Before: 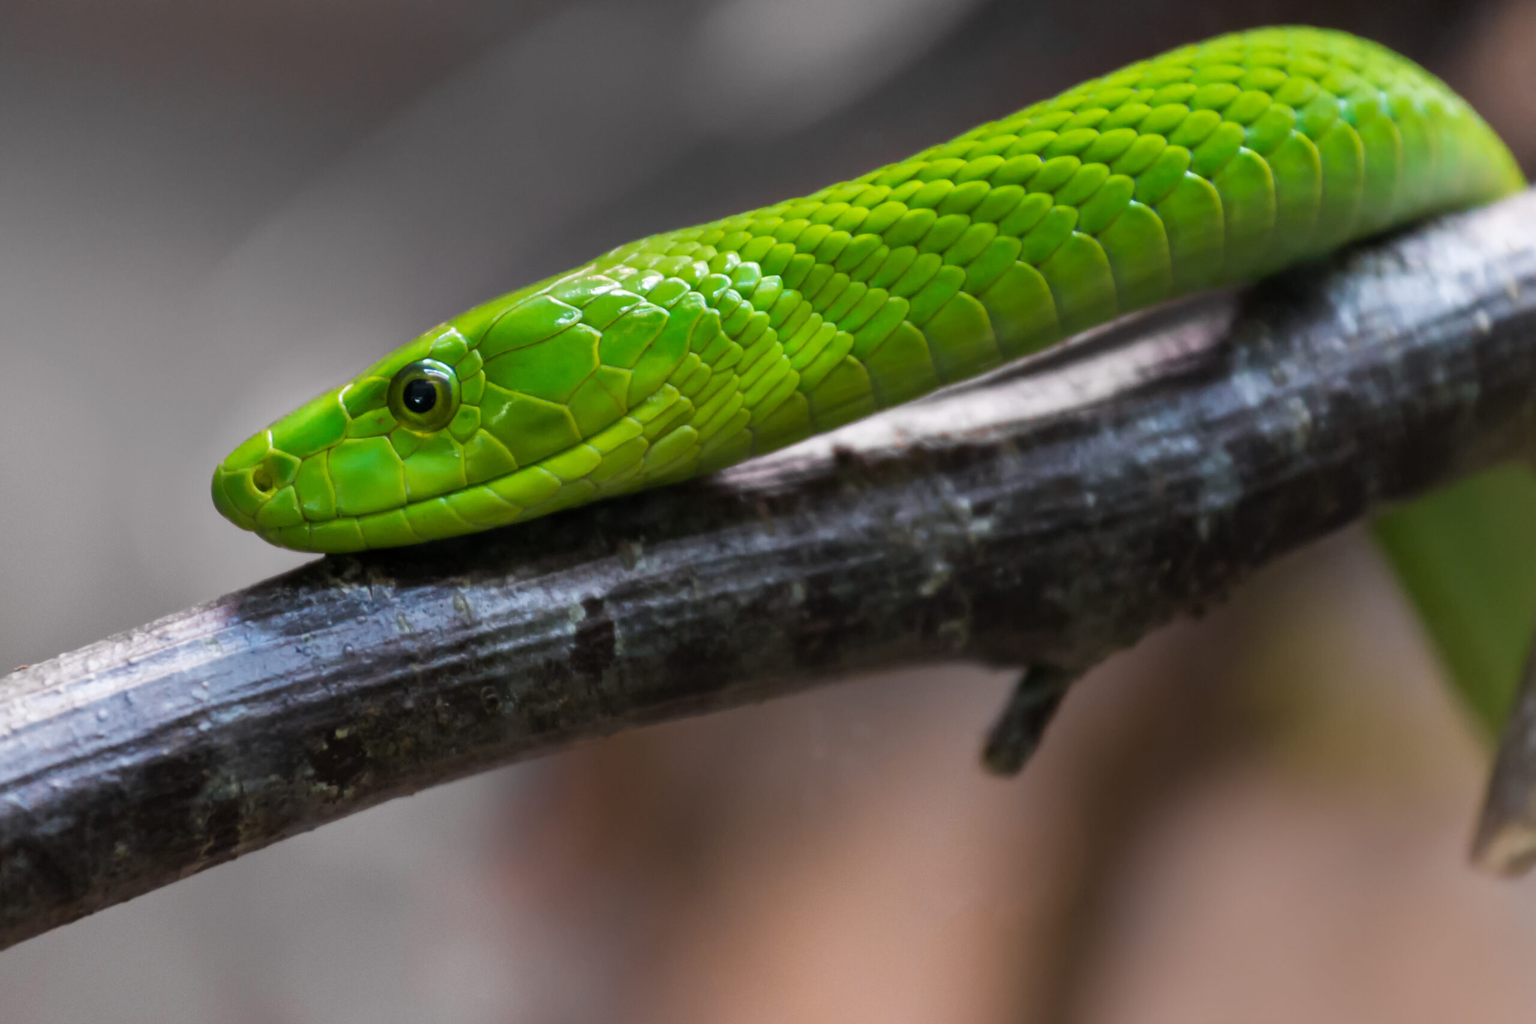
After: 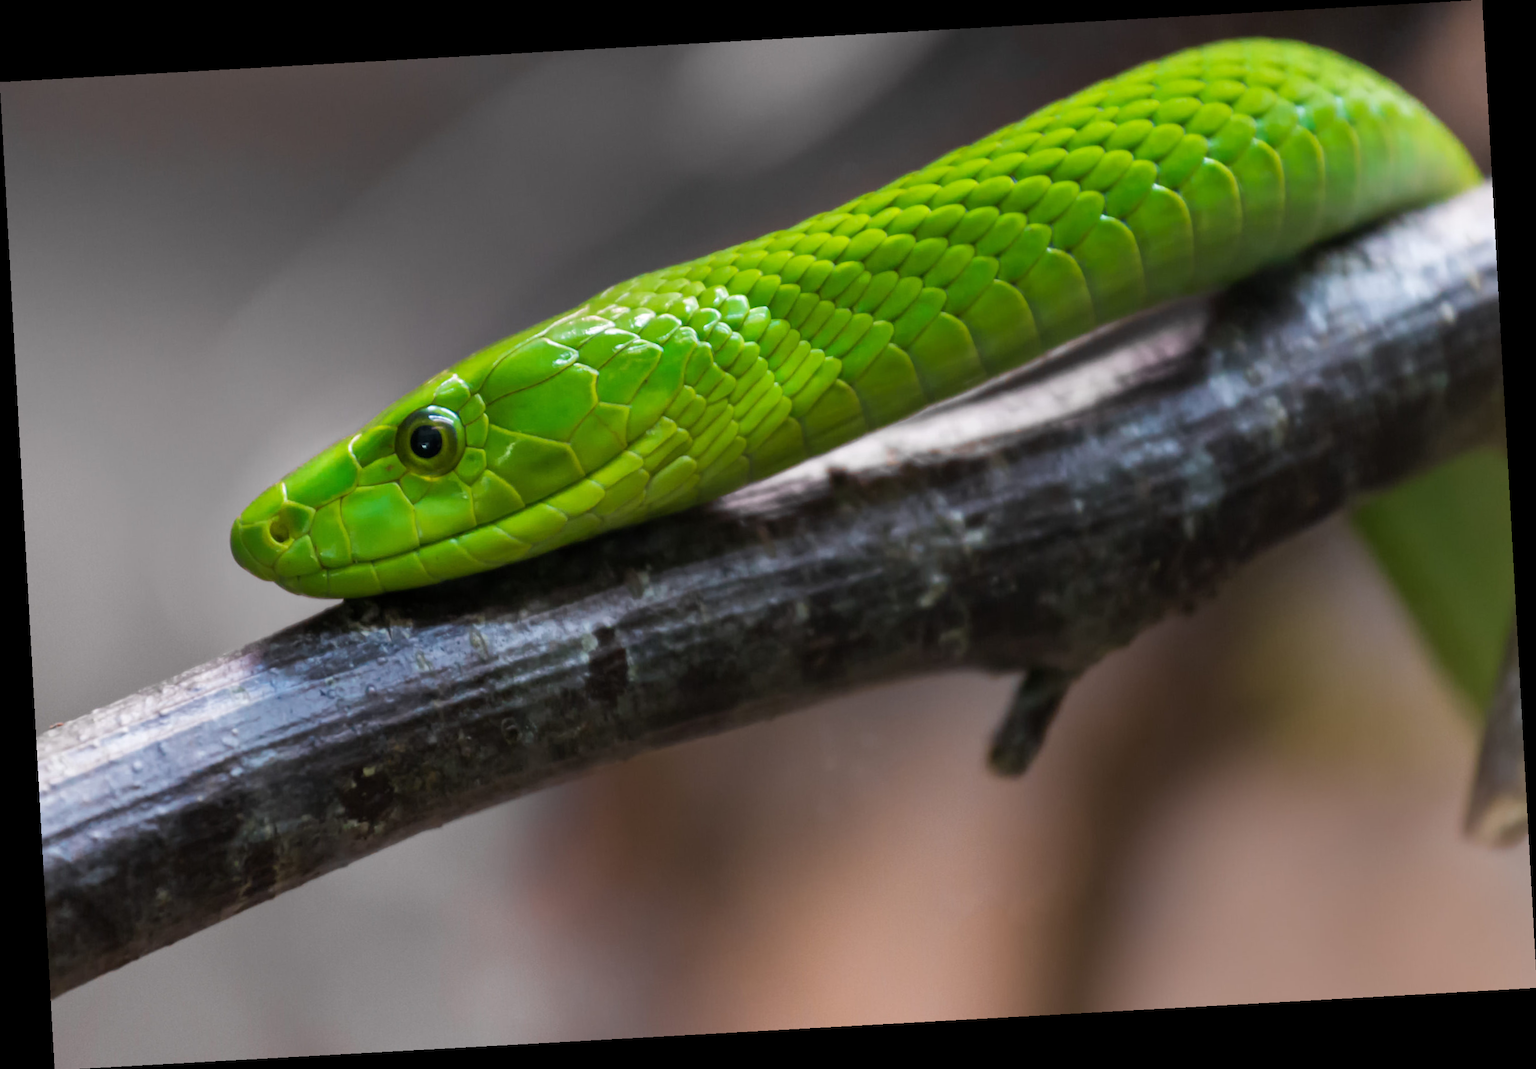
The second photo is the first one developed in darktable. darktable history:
rotate and perspective: rotation -3.18°, automatic cropping off
exposure: compensate highlight preservation false
